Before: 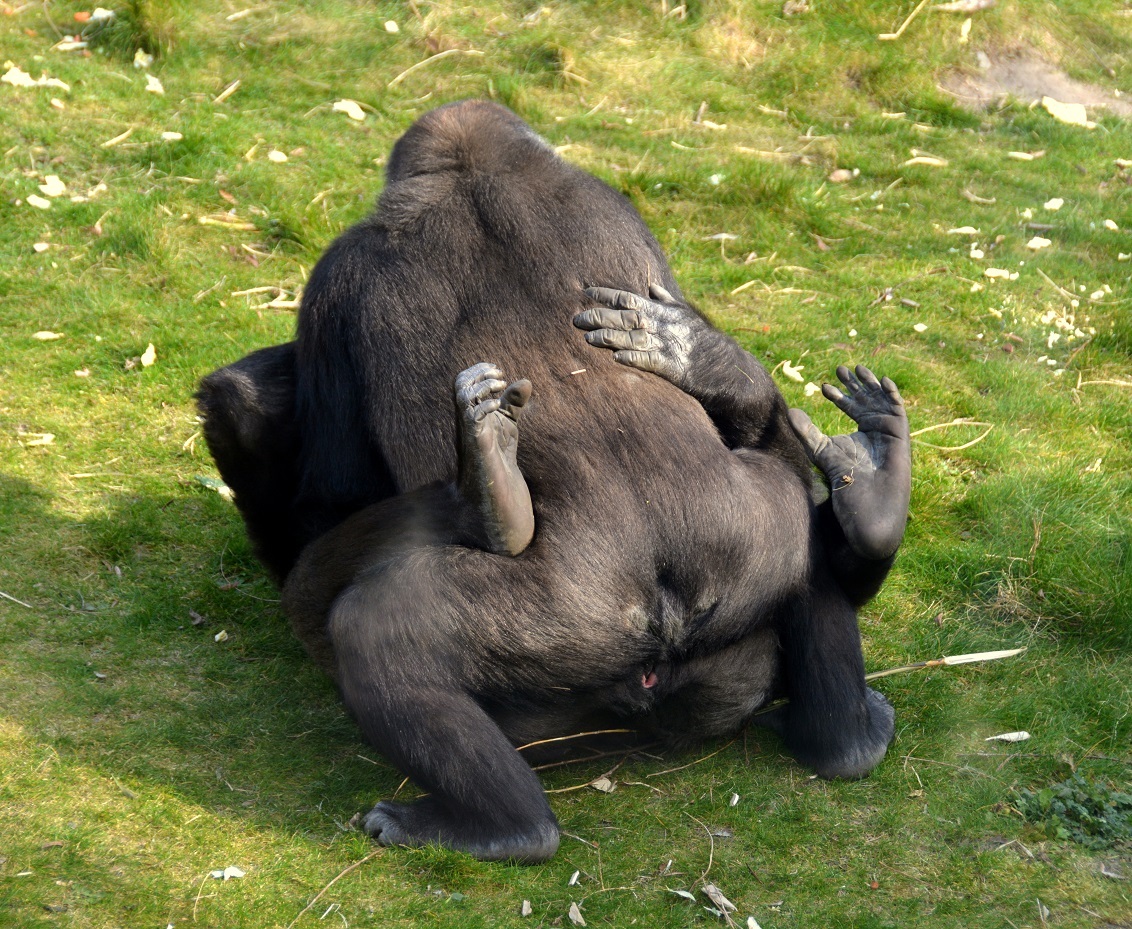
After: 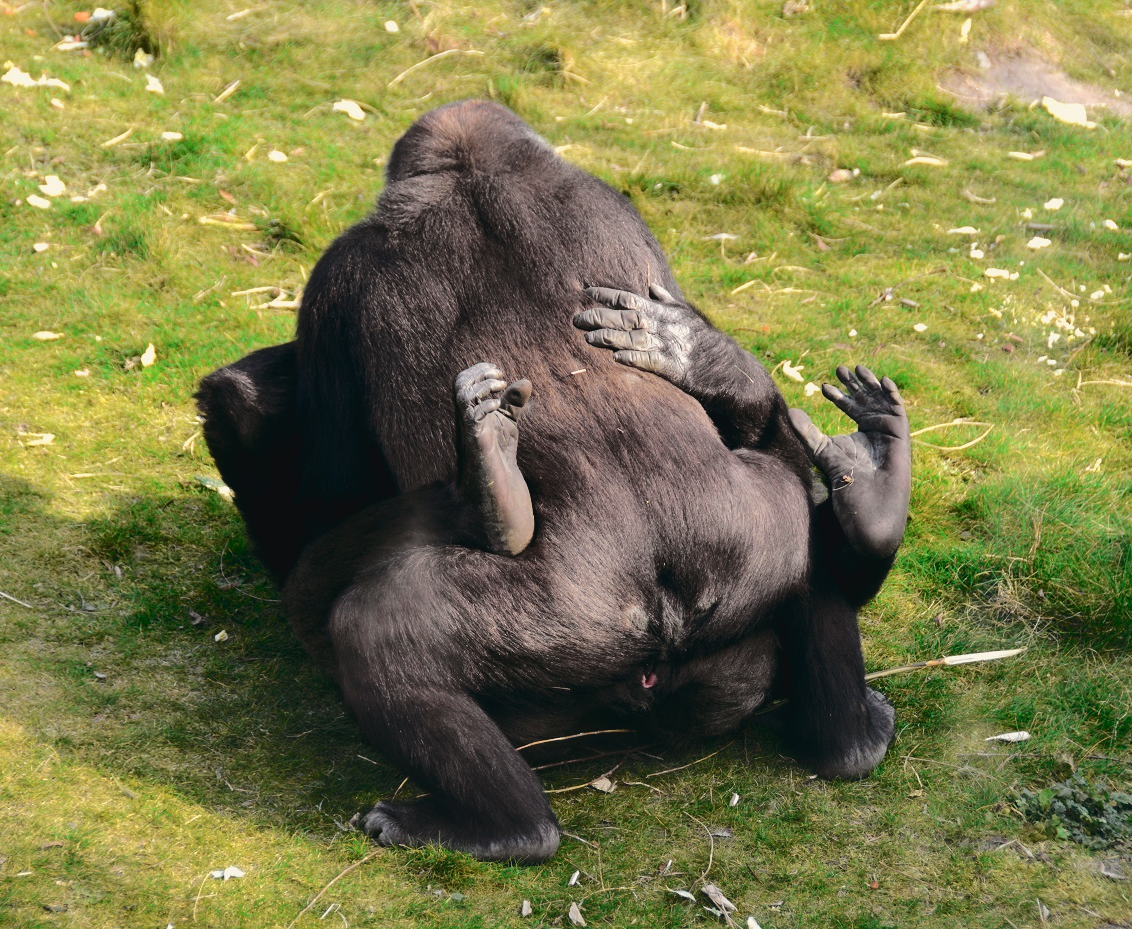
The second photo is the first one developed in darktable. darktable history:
color balance: lift [1, 0.998, 1.001, 1.002], gamma [1, 1.02, 1, 0.98], gain [1, 1.02, 1.003, 0.98]
tone curve: curves: ch0 [(0, 0.032) (0.094, 0.08) (0.265, 0.208) (0.41, 0.417) (0.485, 0.524) (0.638, 0.673) (0.845, 0.828) (0.994, 0.964)]; ch1 [(0, 0) (0.161, 0.092) (0.37, 0.302) (0.437, 0.456) (0.469, 0.482) (0.498, 0.504) (0.576, 0.583) (0.644, 0.638) (0.725, 0.765) (1, 1)]; ch2 [(0, 0) (0.352, 0.403) (0.45, 0.469) (0.502, 0.504) (0.54, 0.521) (0.589, 0.576) (1, 1)], color space Lab, independent channels, preserve colors none
